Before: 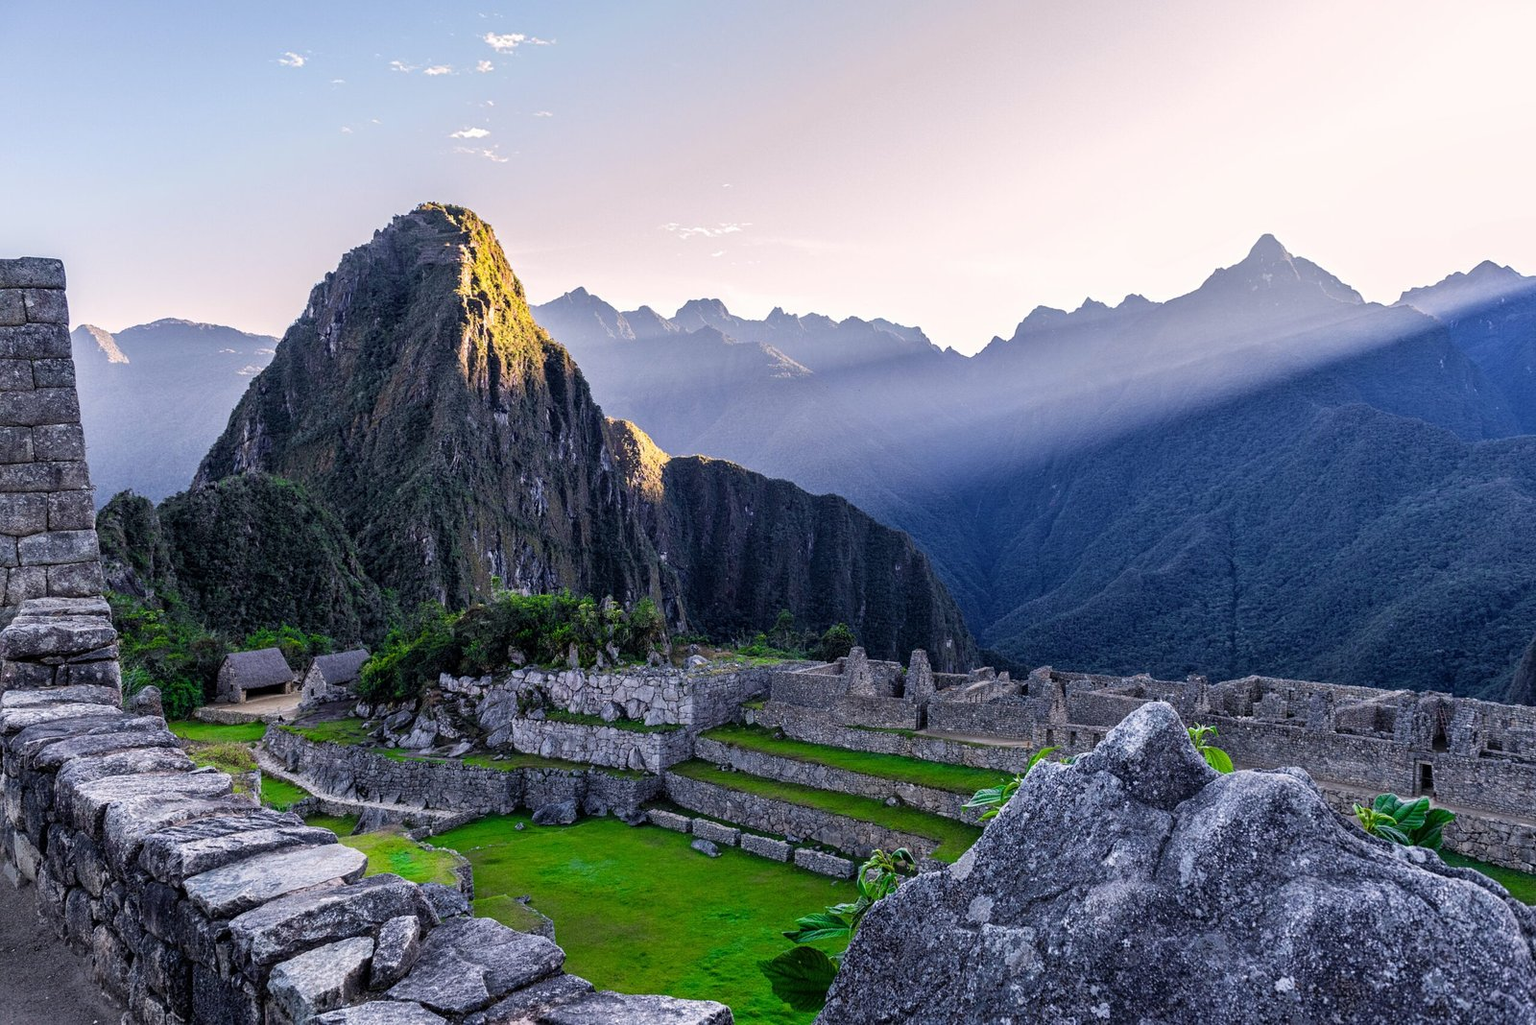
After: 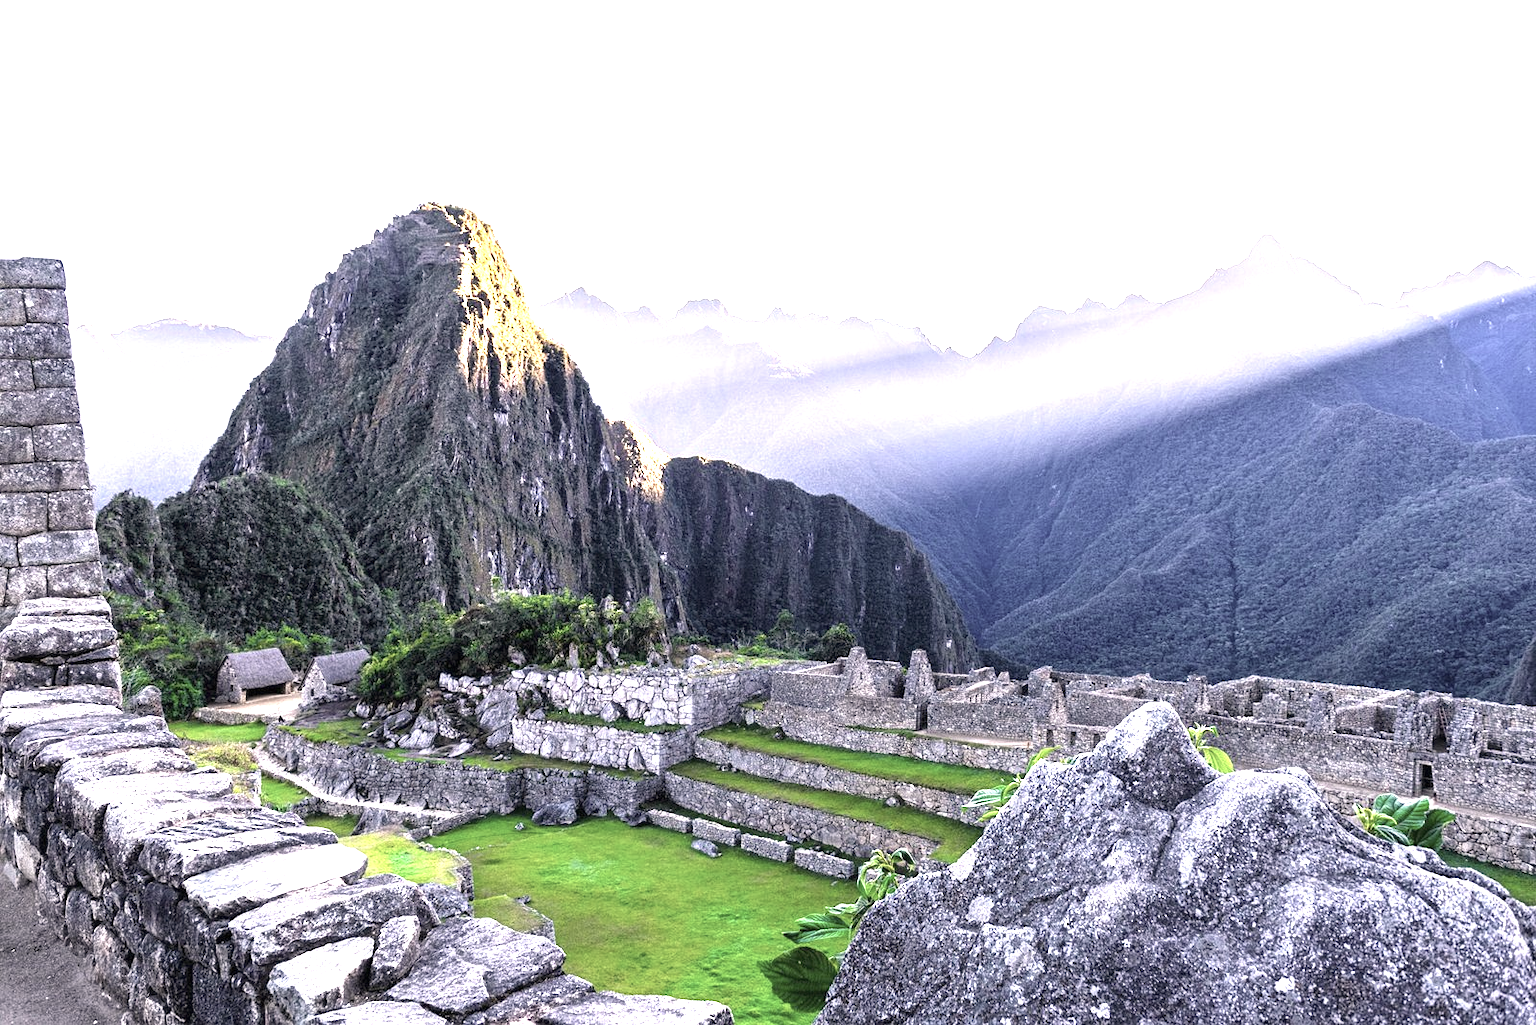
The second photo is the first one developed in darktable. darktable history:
exposure: black level correction 0, exposure 1.741 EV, compensate highlight preservation false
color correction: highlights a* 5.52, highlights b* 5.27, saturation 0.634
